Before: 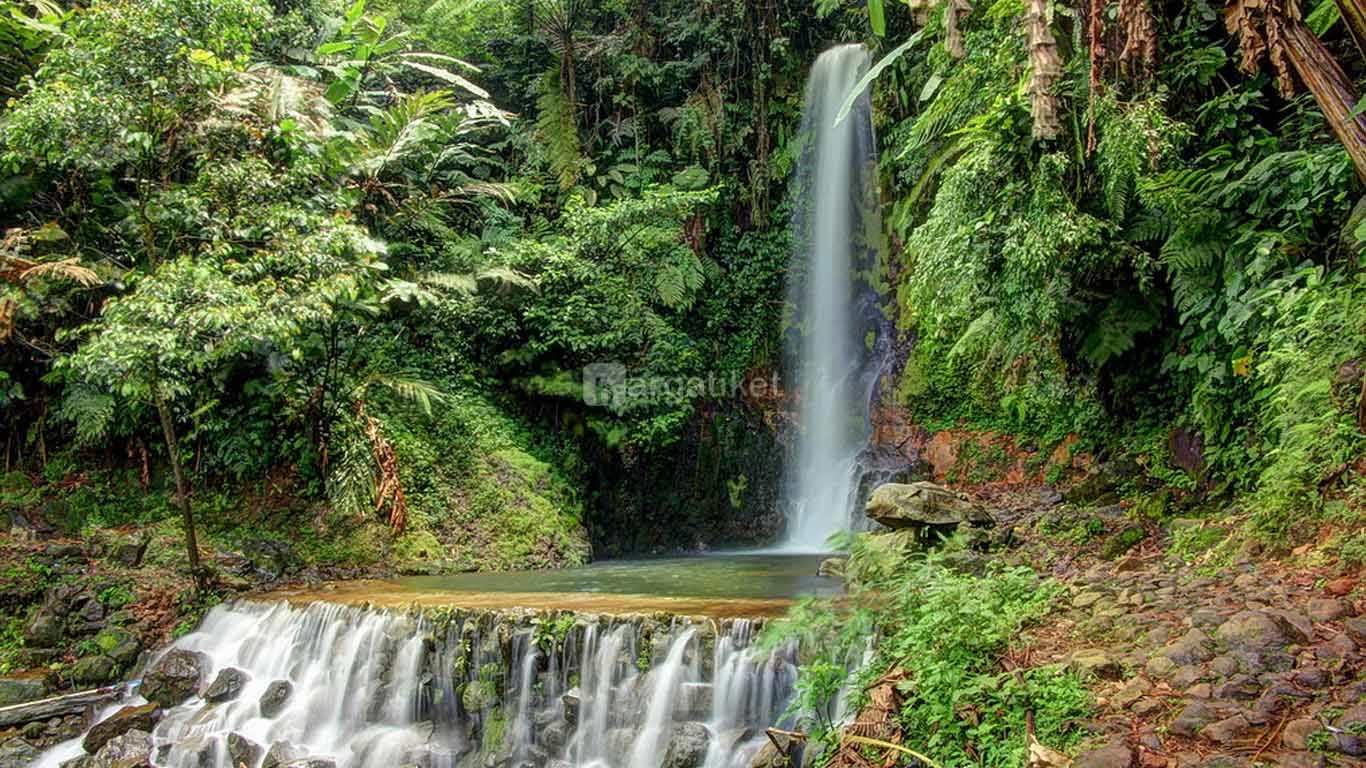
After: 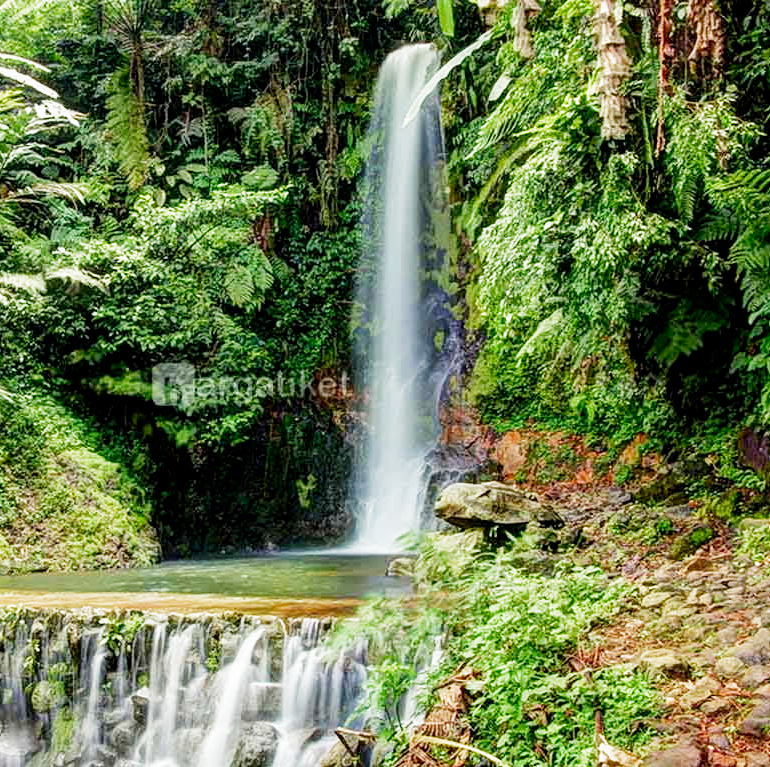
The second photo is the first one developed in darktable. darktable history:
filmic rgb: middle gray luminance 12.92%, black relative exposure -10.09 EV, white relative exposure 3.46 EV, target black luminance 0%, hardness 5.78, latitude 45.22%, contrast 1.215, highlights saturation mix 3.71%, shadows ↔ highlights balance 27.15%, add noise in highlights 0.002, preserve chrominance no, color science v3 (2019), use custom middle-gray values true, contrast in highlights soft
crop: left 31.578%, top 0.016%, right 12.018%
exposure: exposure 0.2 EV, compensate highlight preservation false
